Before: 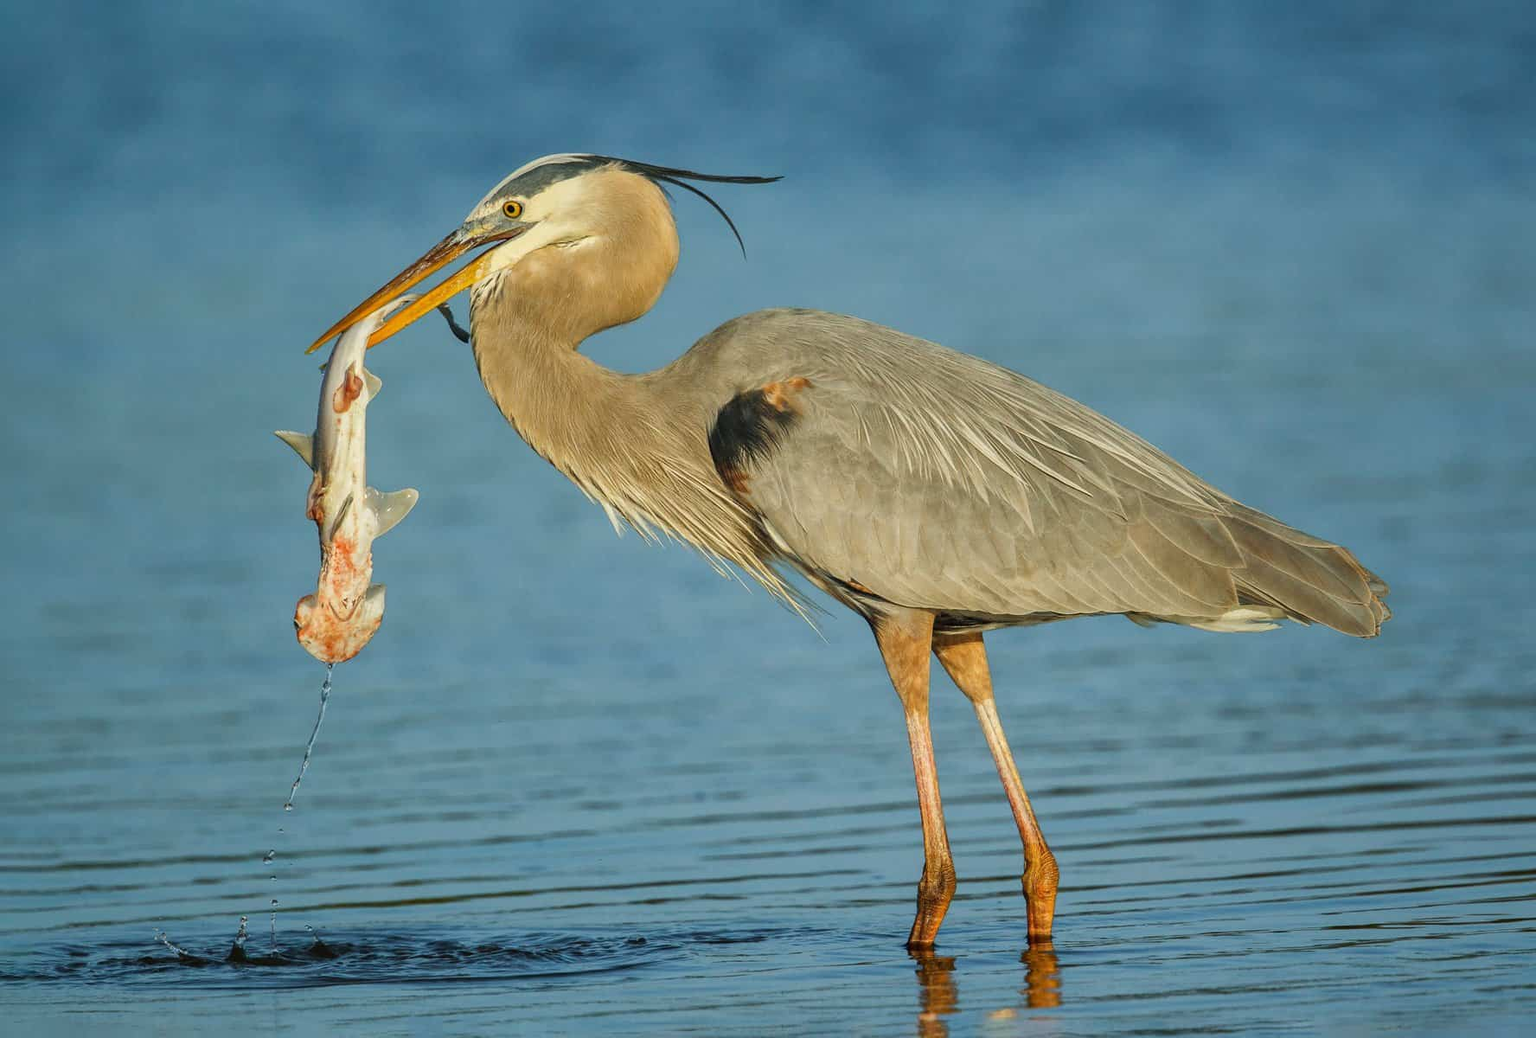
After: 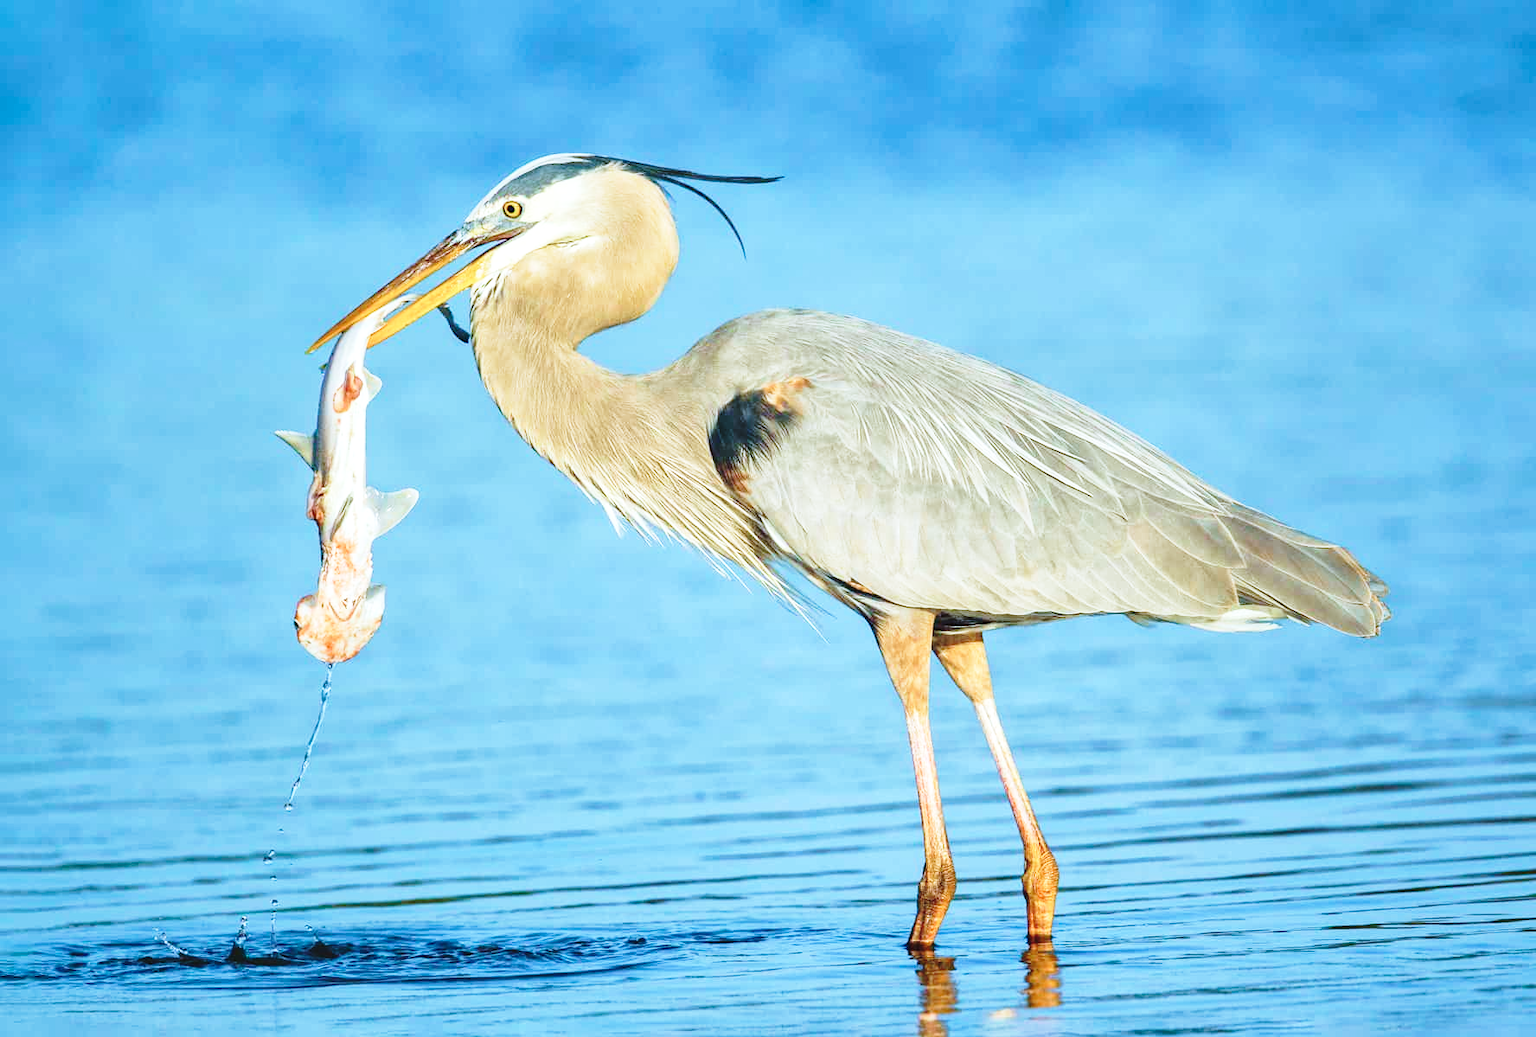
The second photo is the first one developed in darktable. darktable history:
color calibration: illuminant custom, x 0.39, y 0.392, temperature 3856.94 K
exposure: black level correction -0.002, exposure 0.54 EV, compensate highlight preservation false
velvia: on, module defaults
base curve: curves: ch0 [(0, 0) (0.028, 0.03) (0.121, 0.232) (0.46, 0.748) (0.859, 0.968) (1, 1)], preserve colors none
